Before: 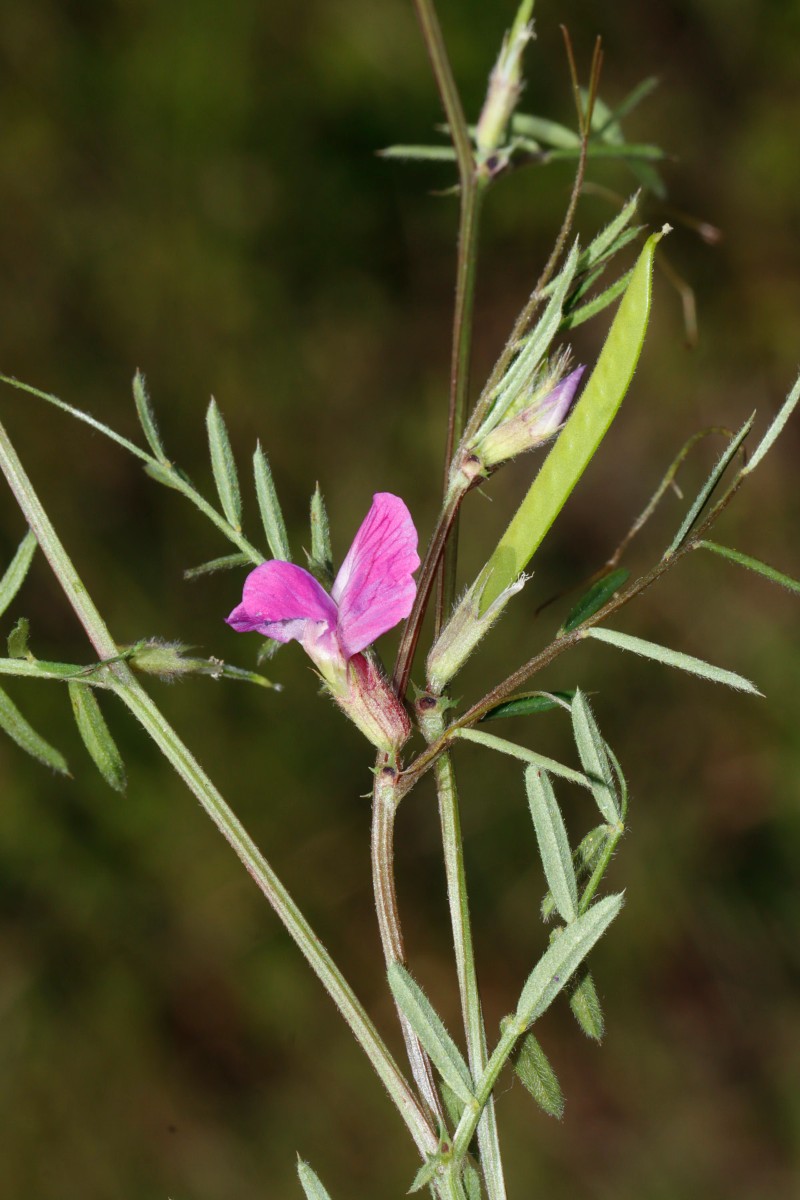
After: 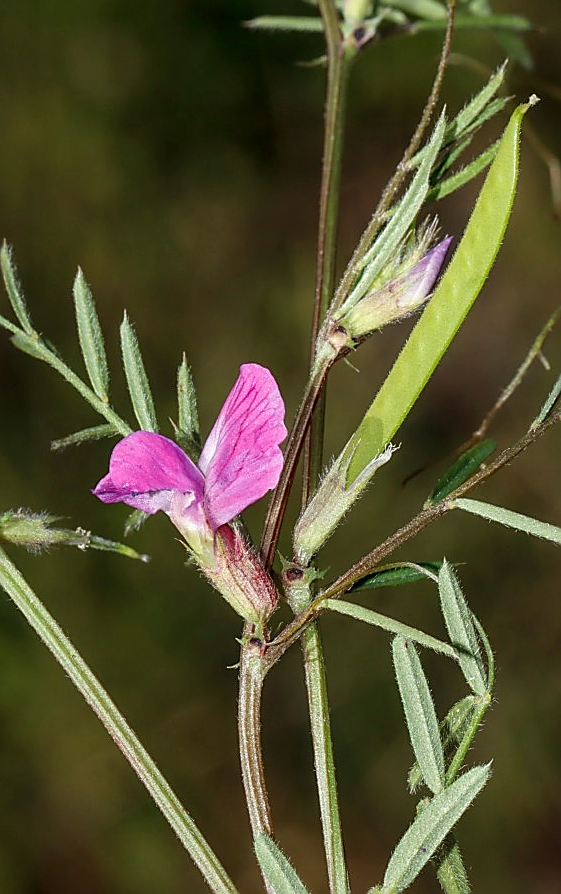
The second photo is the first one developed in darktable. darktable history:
exposure: exposure -0.065 EV, compensate highlight preservation false
sharpen: radius 1.404, amount 1.255, threshold 0.722
local contrast: on, module defaults
crop and rotate: left 16.874%, top 10.831%, right 12.96%, bottom 14.644%
